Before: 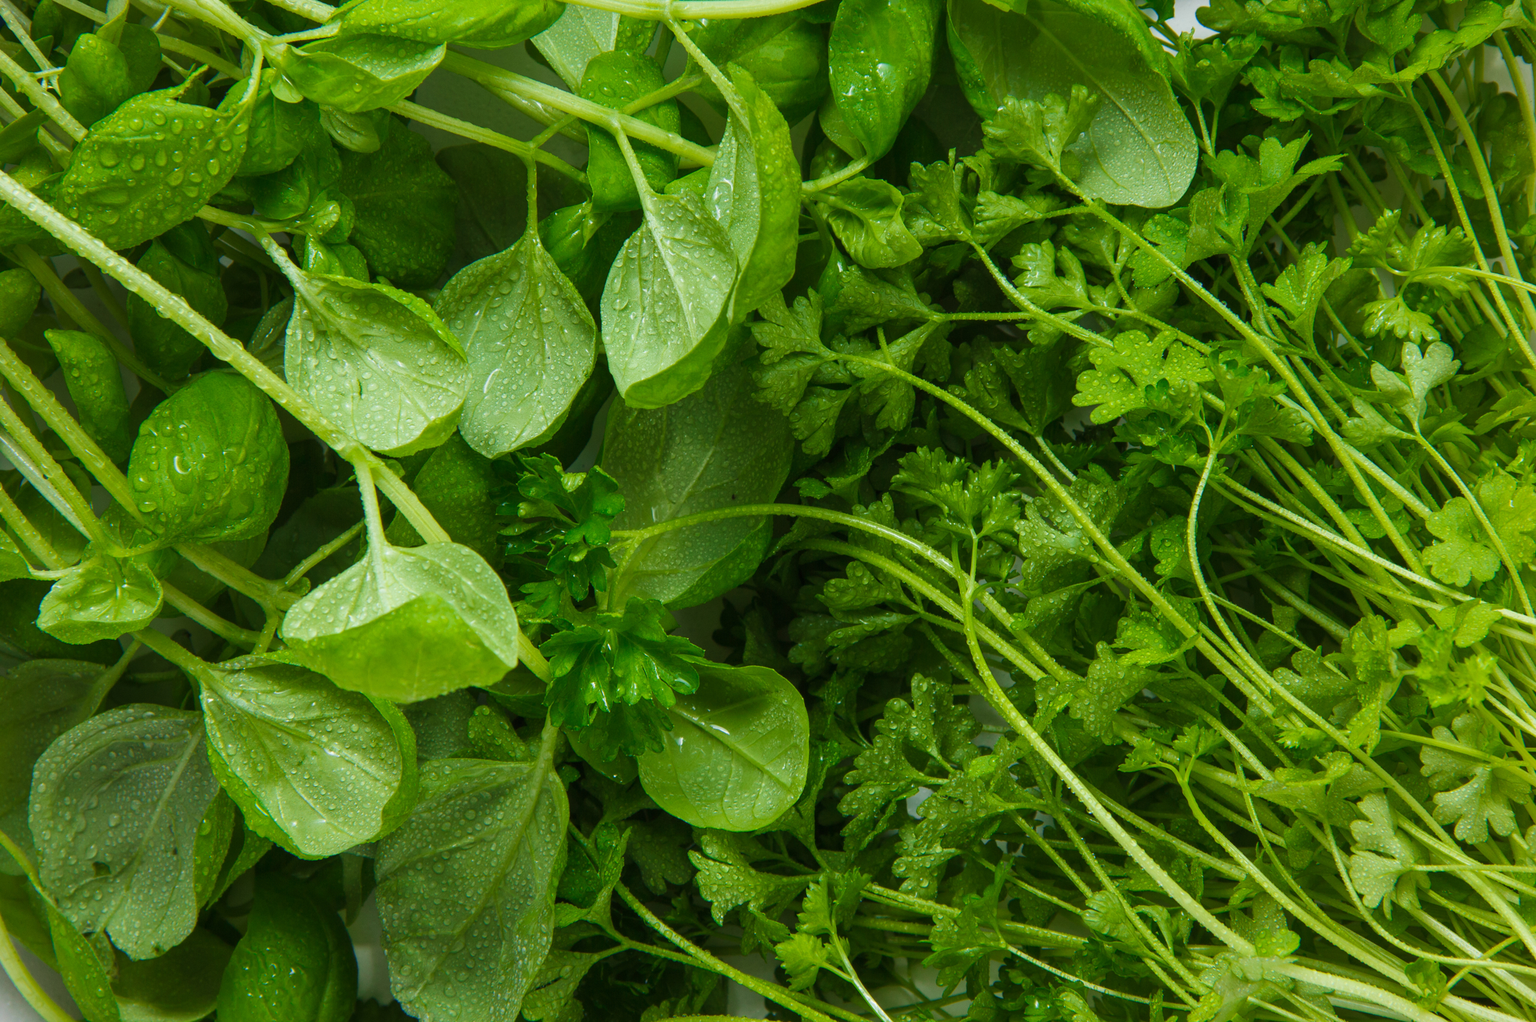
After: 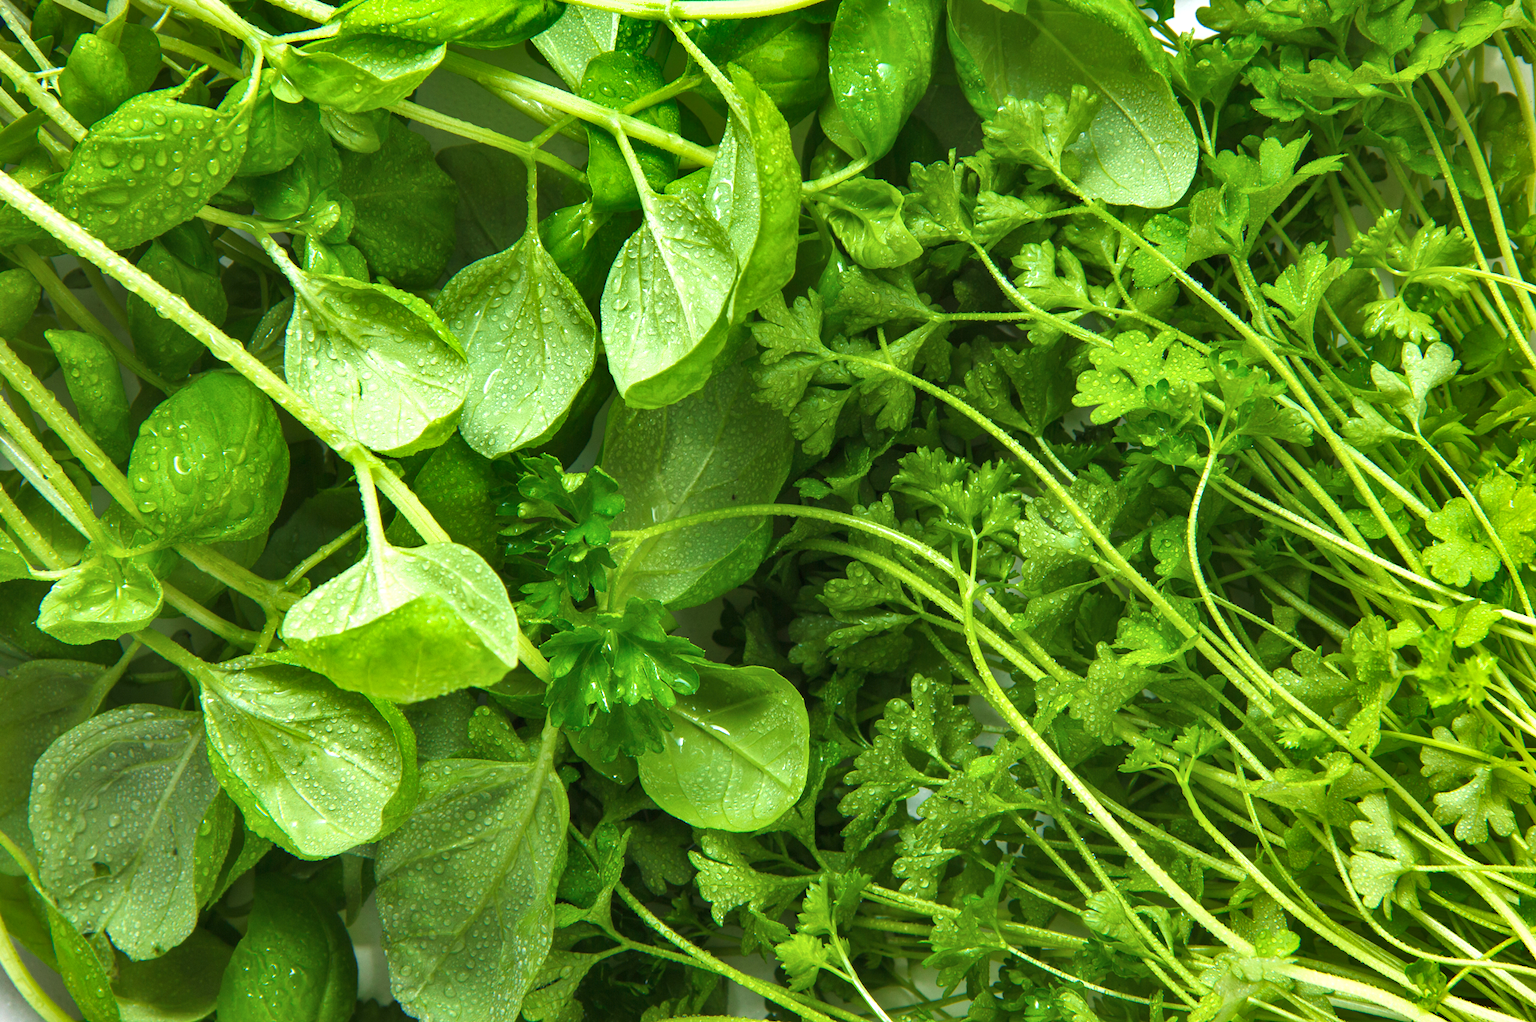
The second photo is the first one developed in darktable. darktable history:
contrast brightness saturation: saturation -0.048
shadows and highlights: radius 107.85, shadows 41.38, highlights -72.18, low approximation 0.01, soften with gaussian
exposure: exposure 0.914 EV, compensate exposure bias true, compensate highlight preservation false
